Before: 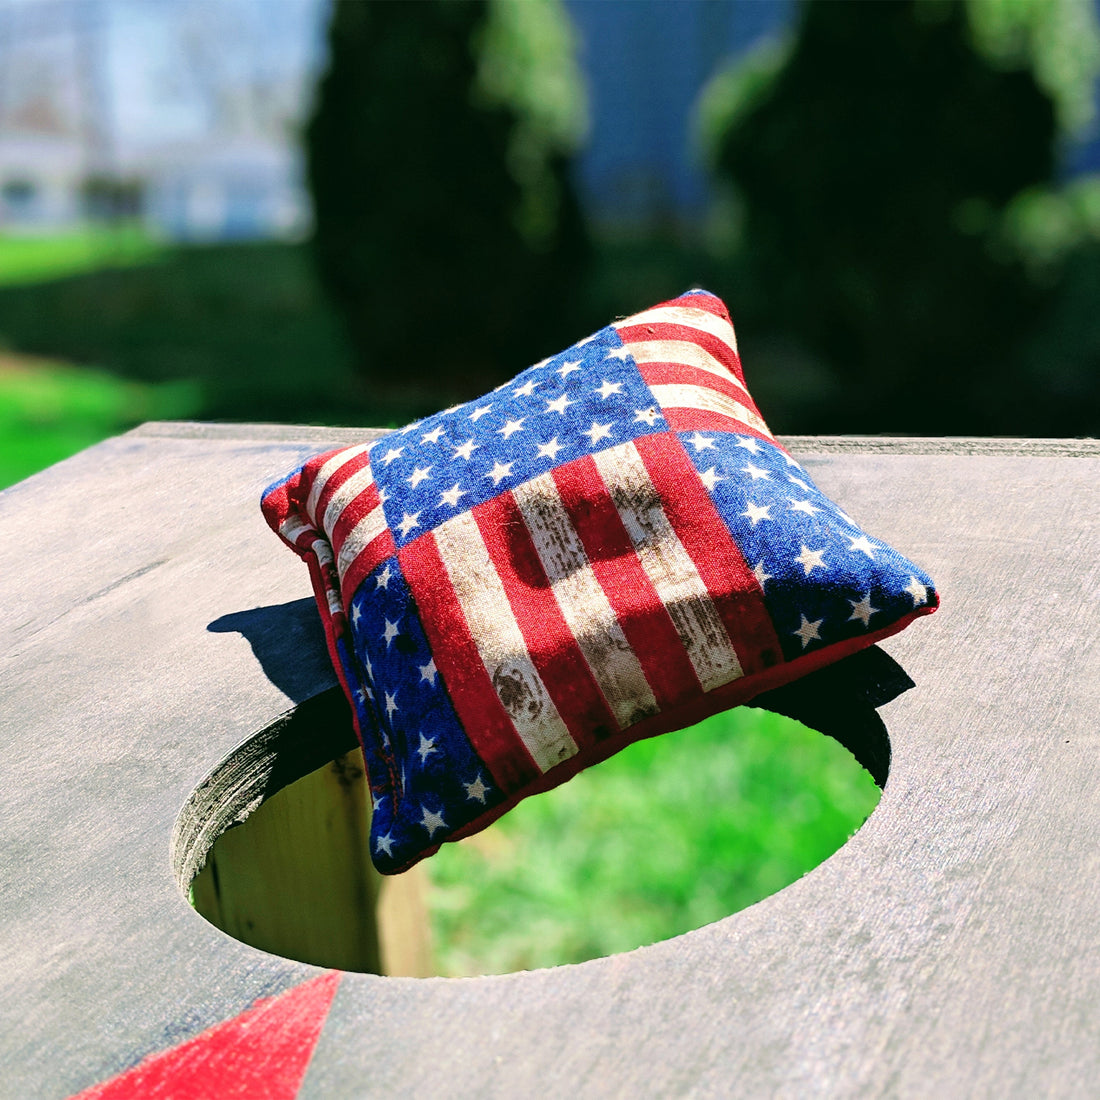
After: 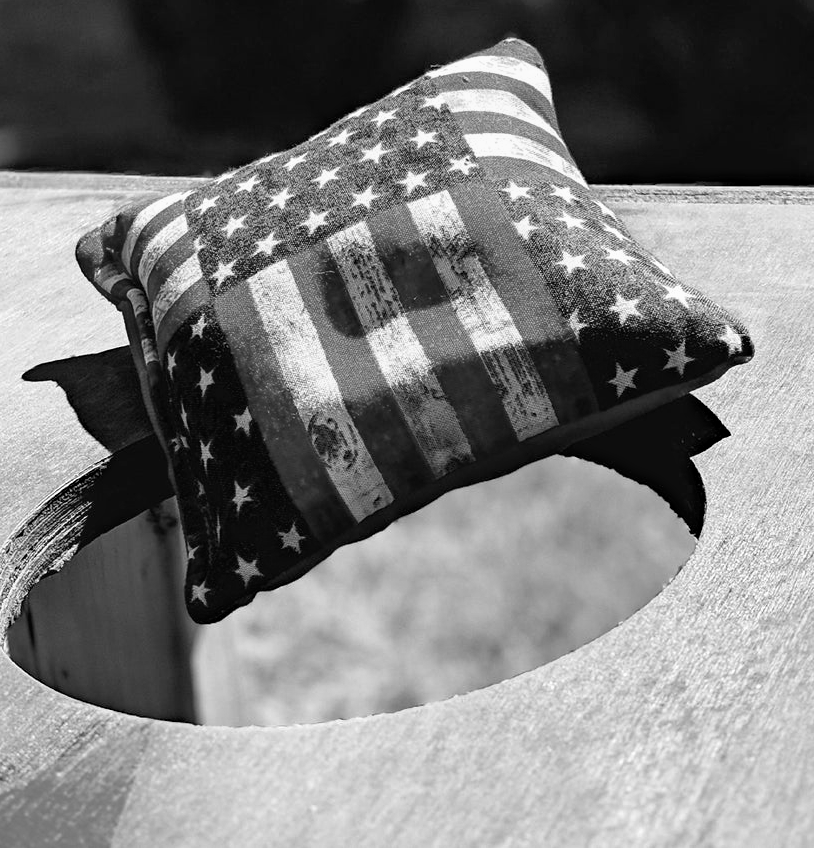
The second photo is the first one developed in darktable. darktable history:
haze removal: strength 0.42, compatibility mode true, adaptive false
monochrome: on, module defaults
crop: left 16.871%, top 22.857%, right 9.116%
velvia: strength 32%, mid-tones bias 0.2
